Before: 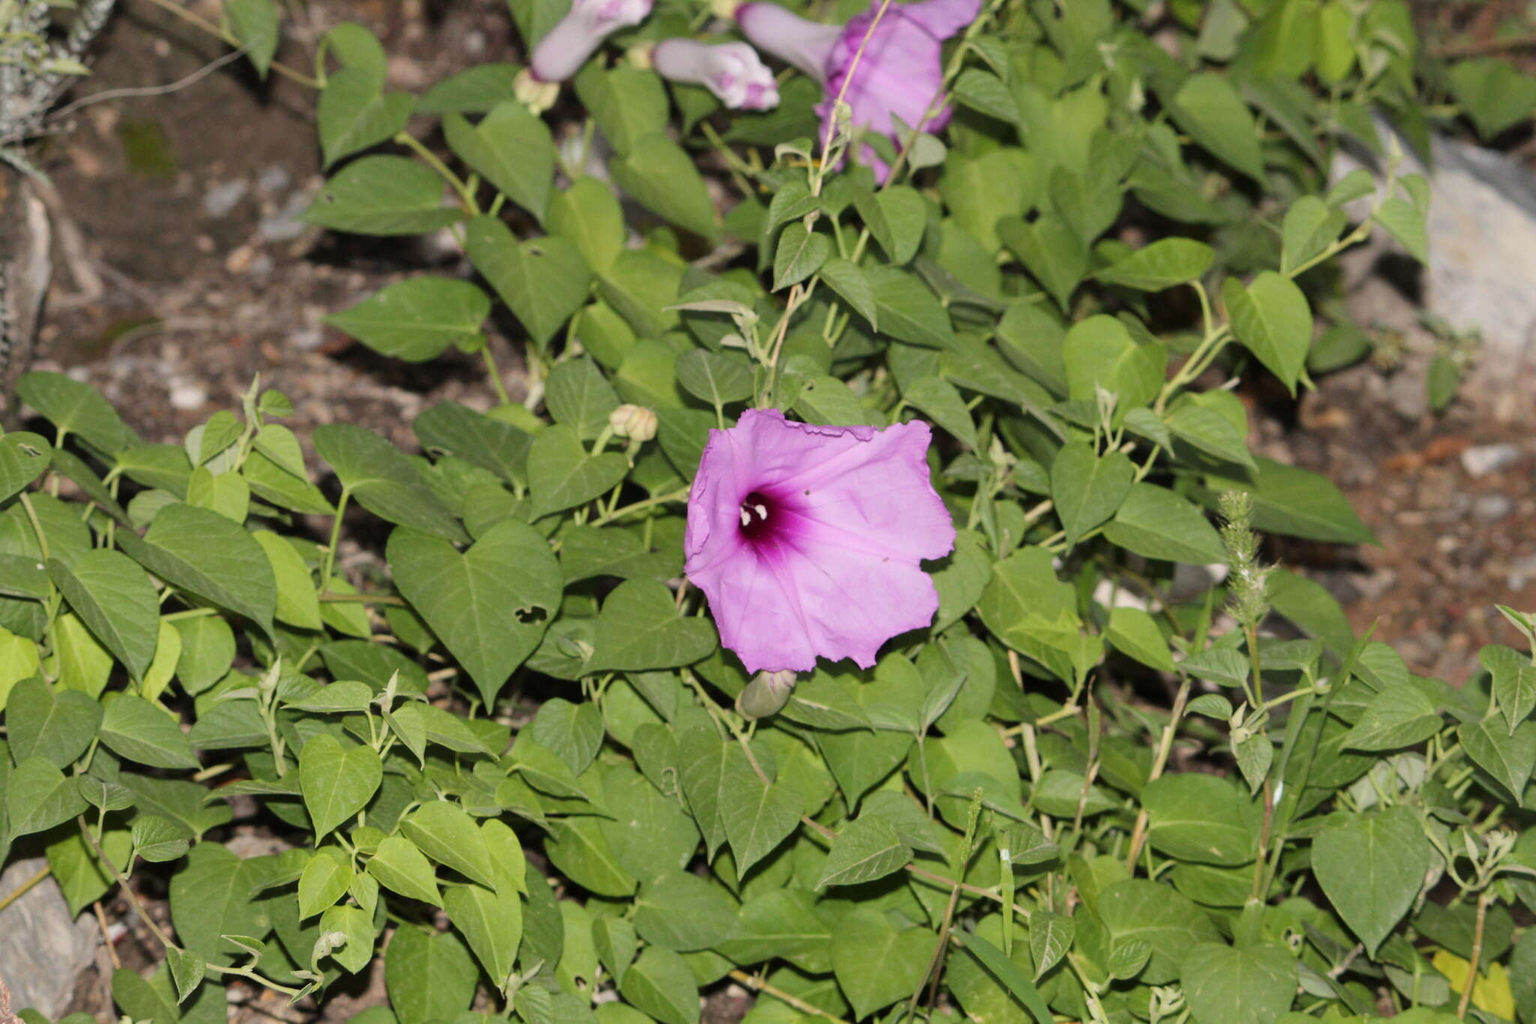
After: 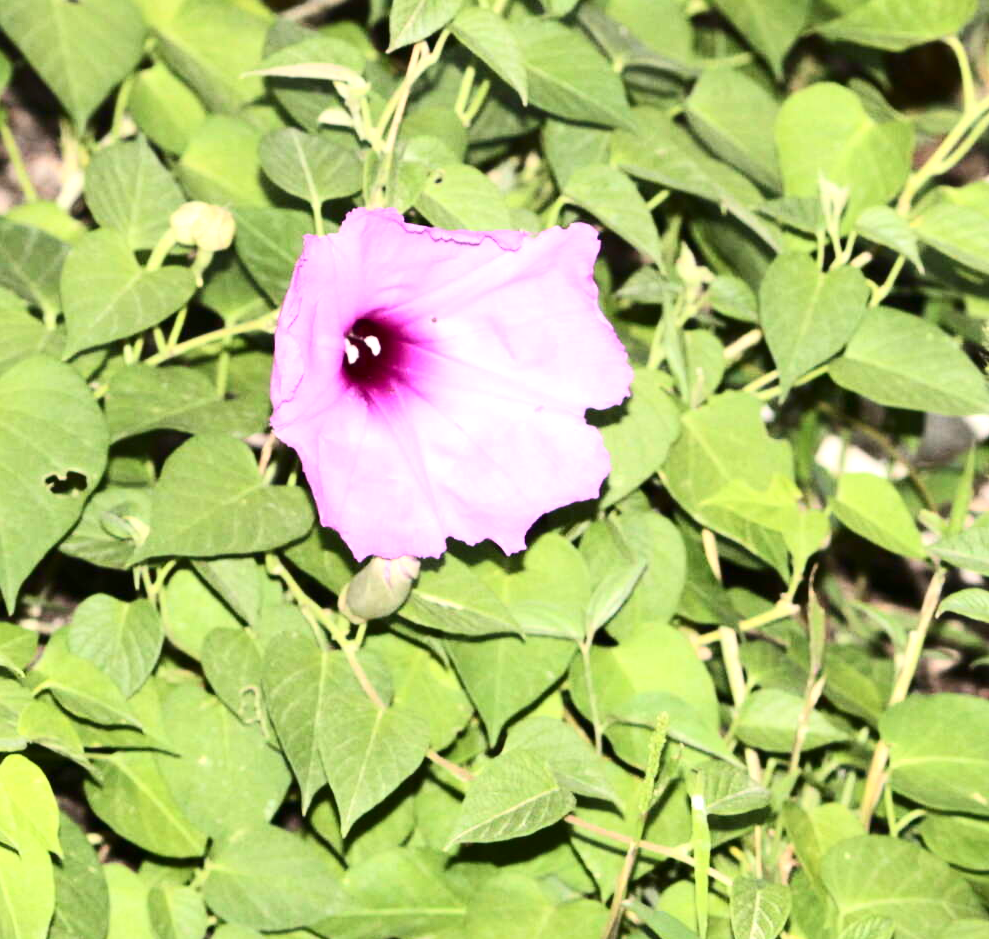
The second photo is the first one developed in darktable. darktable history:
exposure: black level correction 0, exposure 1.102 EV, compensate exposure bias true, compensate highlight preservation false
contrast brightness saturation: contrast 0.286
crop: left 31.375%, top 24.701%, right 20.321%, bottom 6.442%
